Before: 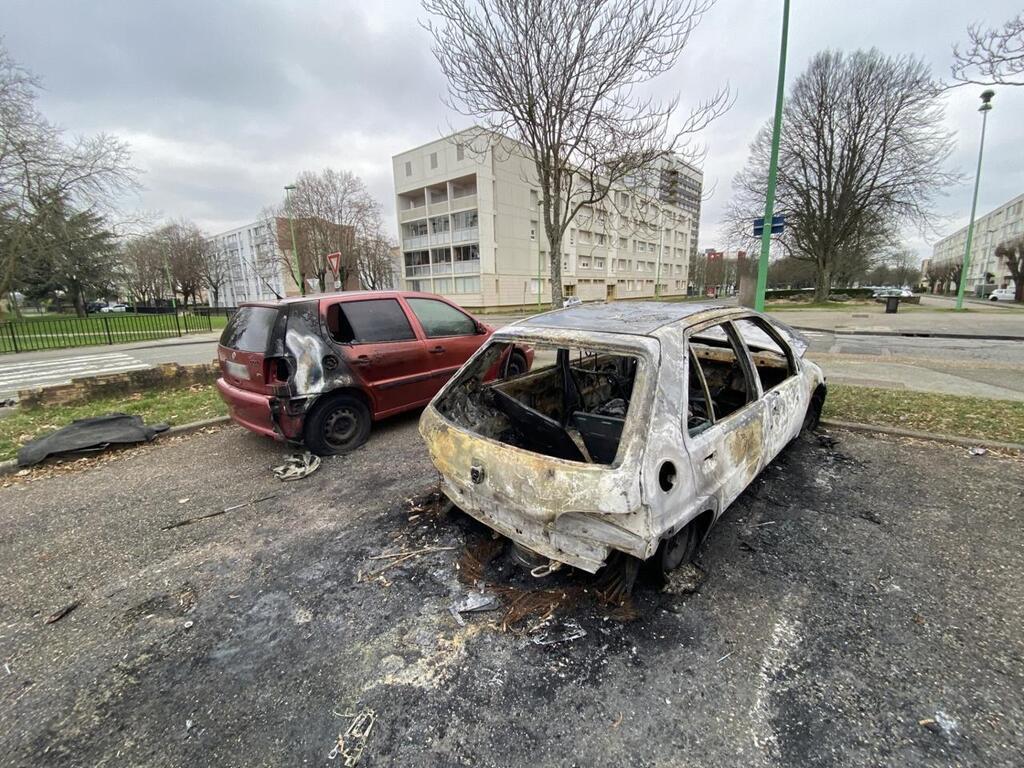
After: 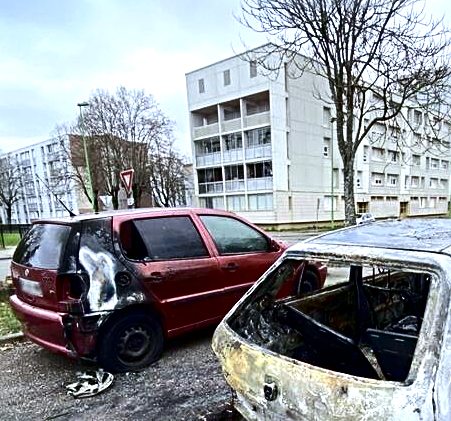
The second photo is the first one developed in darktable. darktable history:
white balance: red 0.931, blue 1.11
exposure: exposure 0.493 EV, compensate highlight preservation false
sharpen: radius 3.119
crop: left 20.248%, top 10.86%, right 35.675%, bottom 34.321%
contrast brightness saturation: contrast 0.19, brightness -0.24, saturation 0.11
